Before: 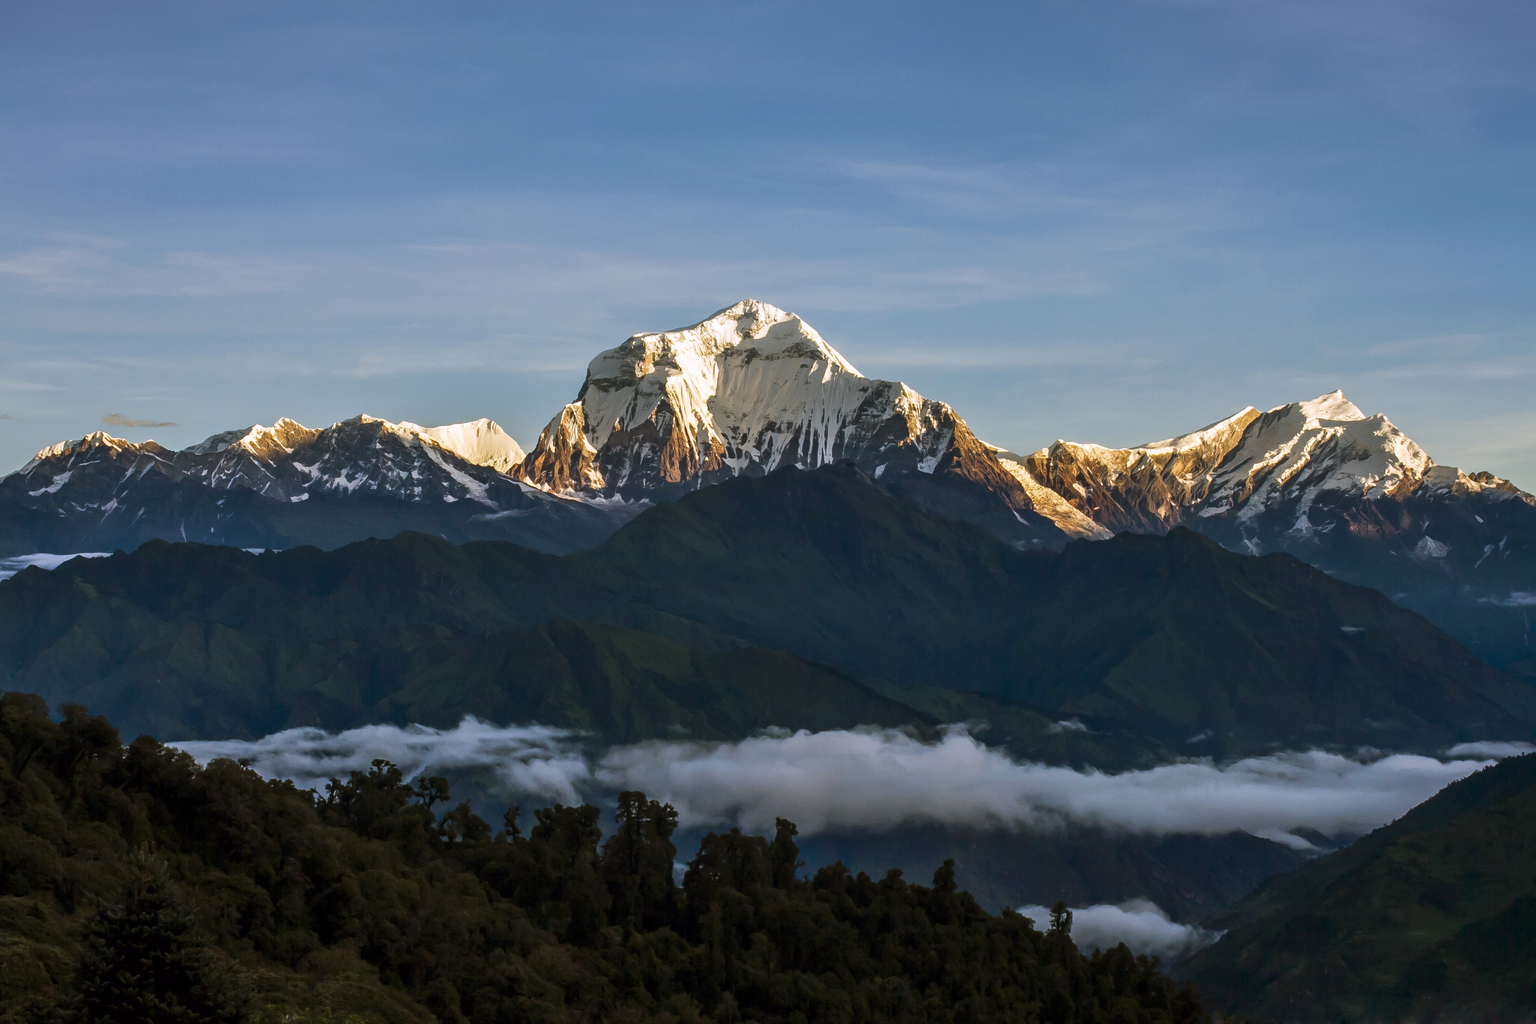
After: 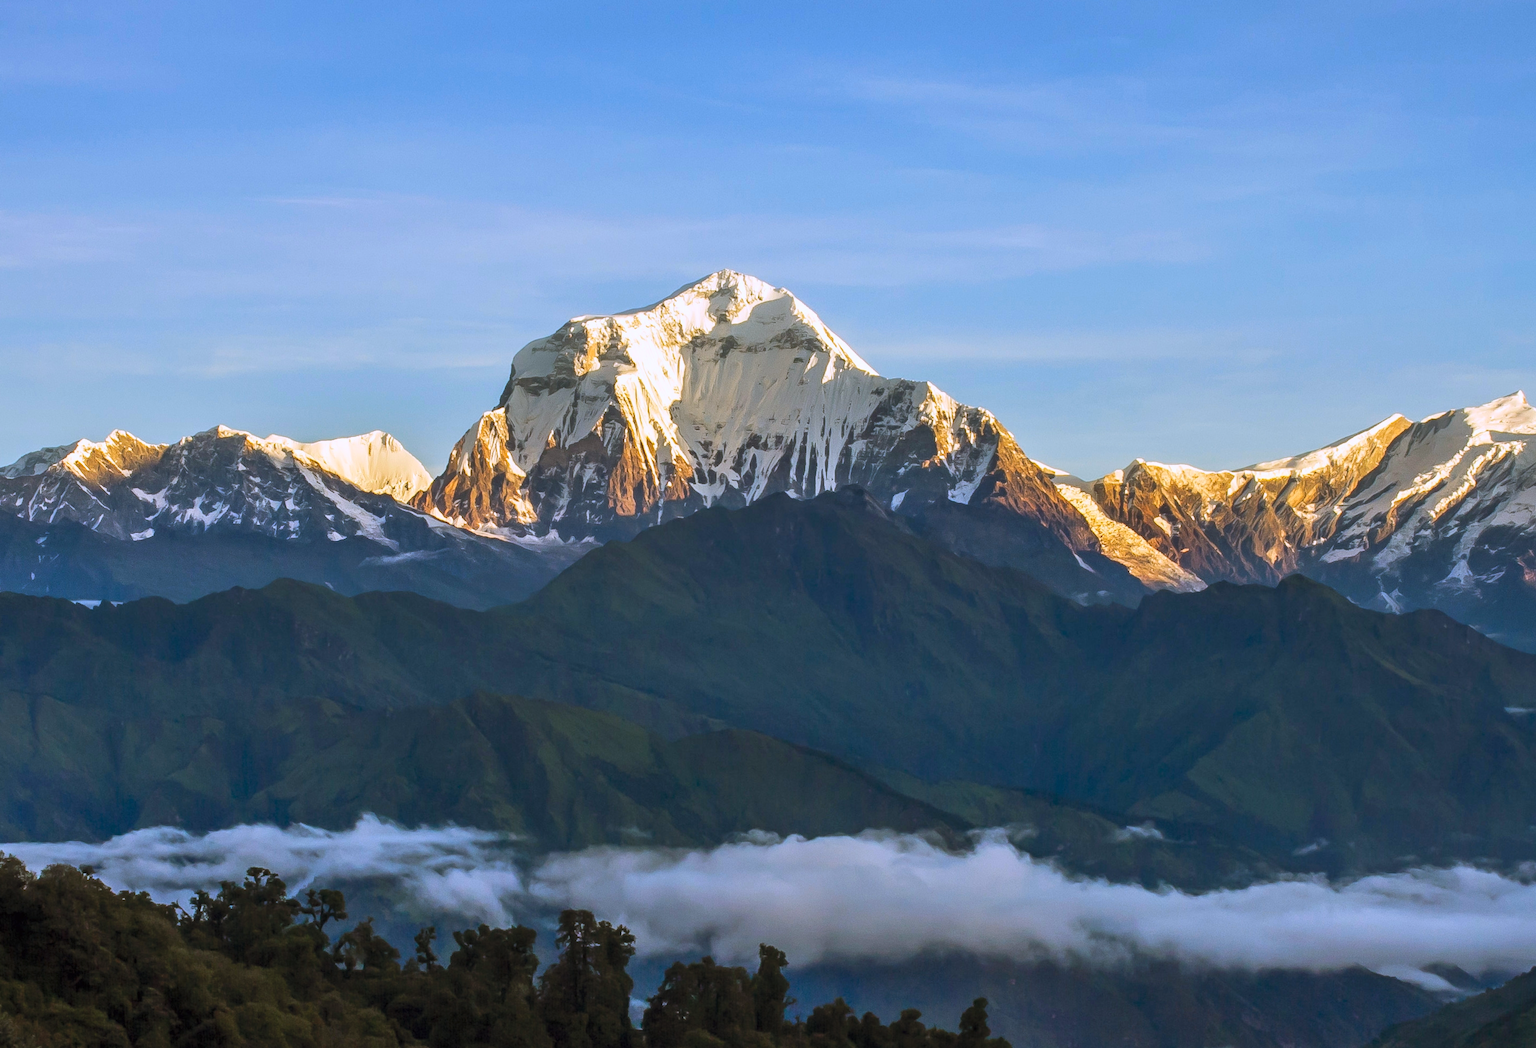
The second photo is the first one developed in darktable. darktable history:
crop and rotate: left 10.071%, top 10.071%, right 10.02%, bottom 10.02%
tone equalizer: on, module defaults
exposure: exposure -0.064 EV, compensate highlight preservation false
rotate and perspective: rotation 0.074°, lens shift (vertical) 0.096, lens shift (horizontal) -0.041, crop left 0.043, crop right 0.952, crop top 0.024, crop bottom 0.979
white balance: red 0.984, blue 1.059
contrast brightness saturation: contrast 0.07, brightness 0.18, saturation 0.4
